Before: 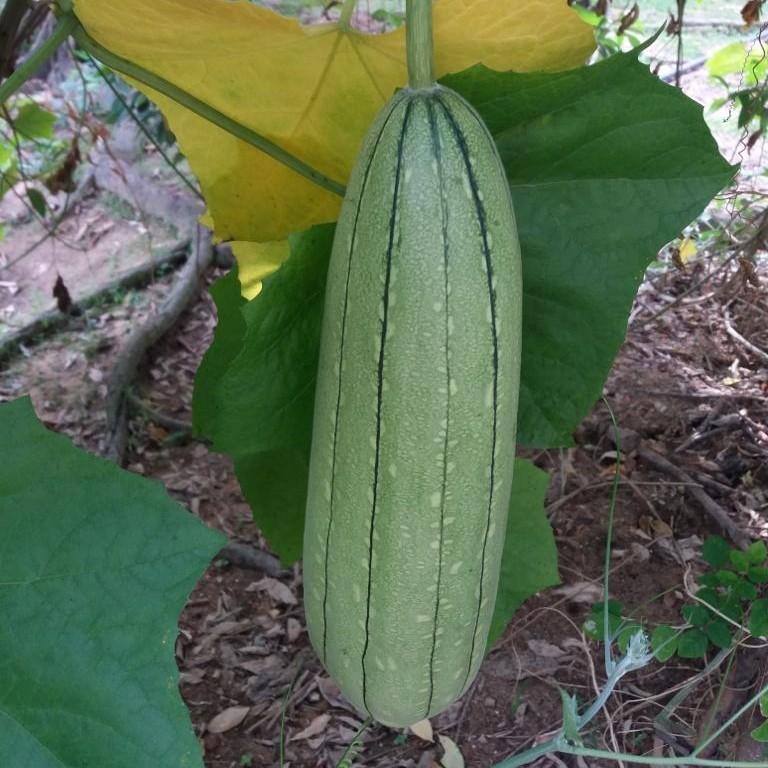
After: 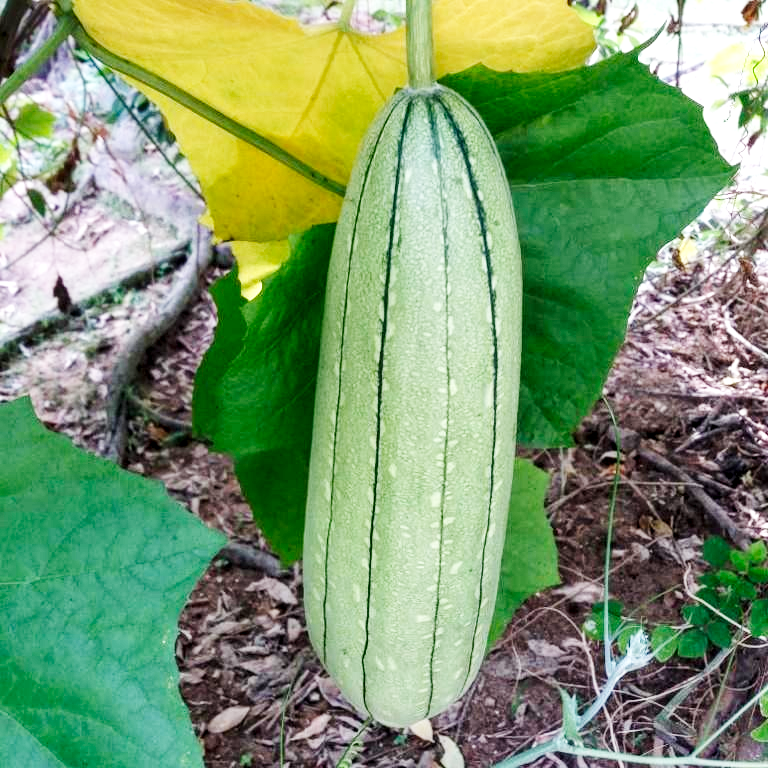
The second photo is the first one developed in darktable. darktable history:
base curve: curves: ch0 [(0, 0.003) (0.001, 0.002) (0.006, 0.004) (0.02, 0.022) (0.048, 0.086) (0.094, 0.234) (0.162, 0.431) (0.258, 0.629) (0.385, 0.8) (0.548, 0.918) (0.751, 0.988) (1, 1)], preserve colors none
local contrast: shadows 94%
